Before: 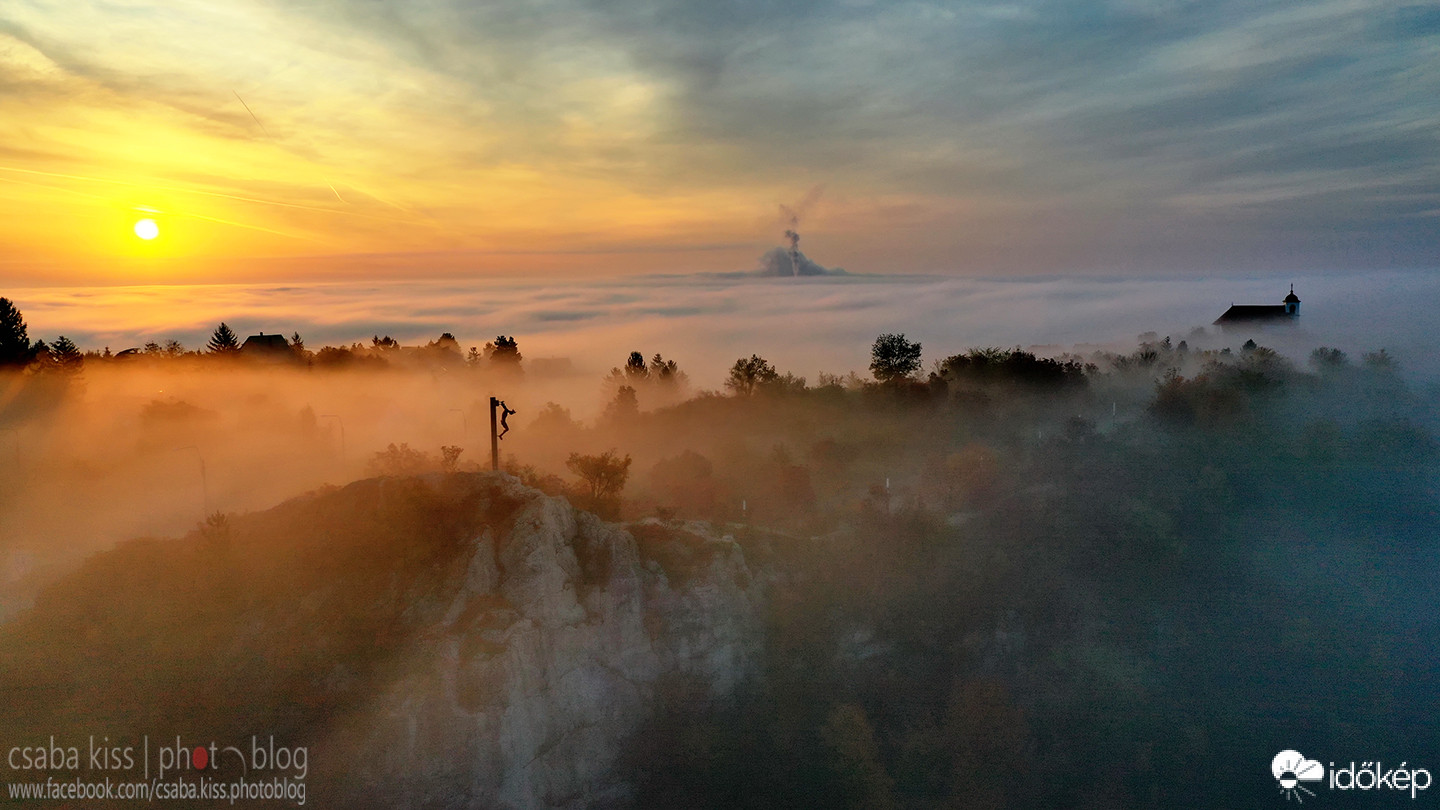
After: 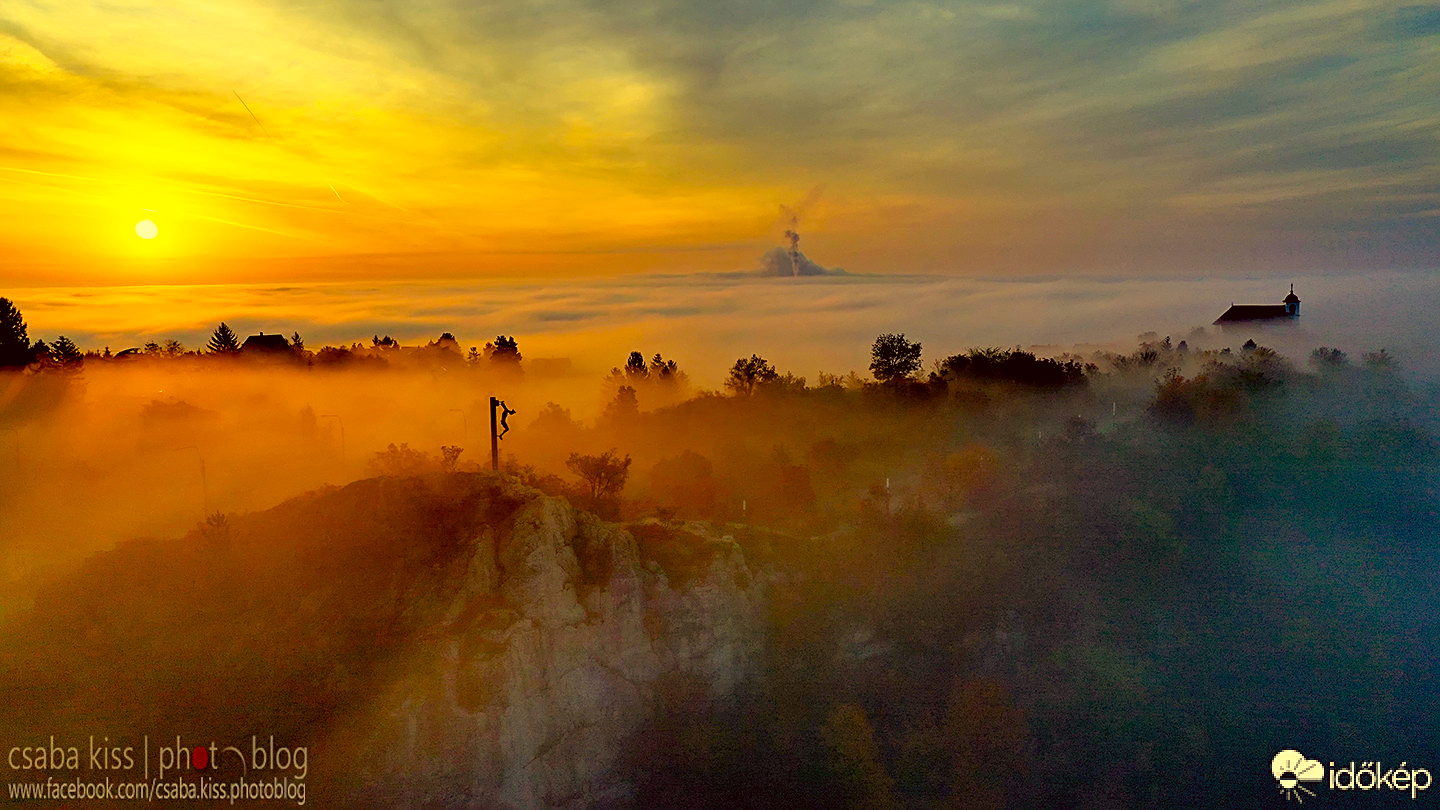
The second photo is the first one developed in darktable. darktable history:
sharpen: on, module defaults
color balance rgb: shadows lift › chroma 1%, shadows lift › hue 240.84°, highlights gain › chroma 2%, highlights gain › hue 73.2°, global offset › luminance -0.5%, perceptual saturation grading › global saturation 20%, perceptual saturation grading › highlights -25%, perceptual saturation grading › shadows 50%, global vibrance 25.26%
color correction: highlights a* -0.482, highlights b* 40, shadows a* 9.8, shadows b* -0.161
